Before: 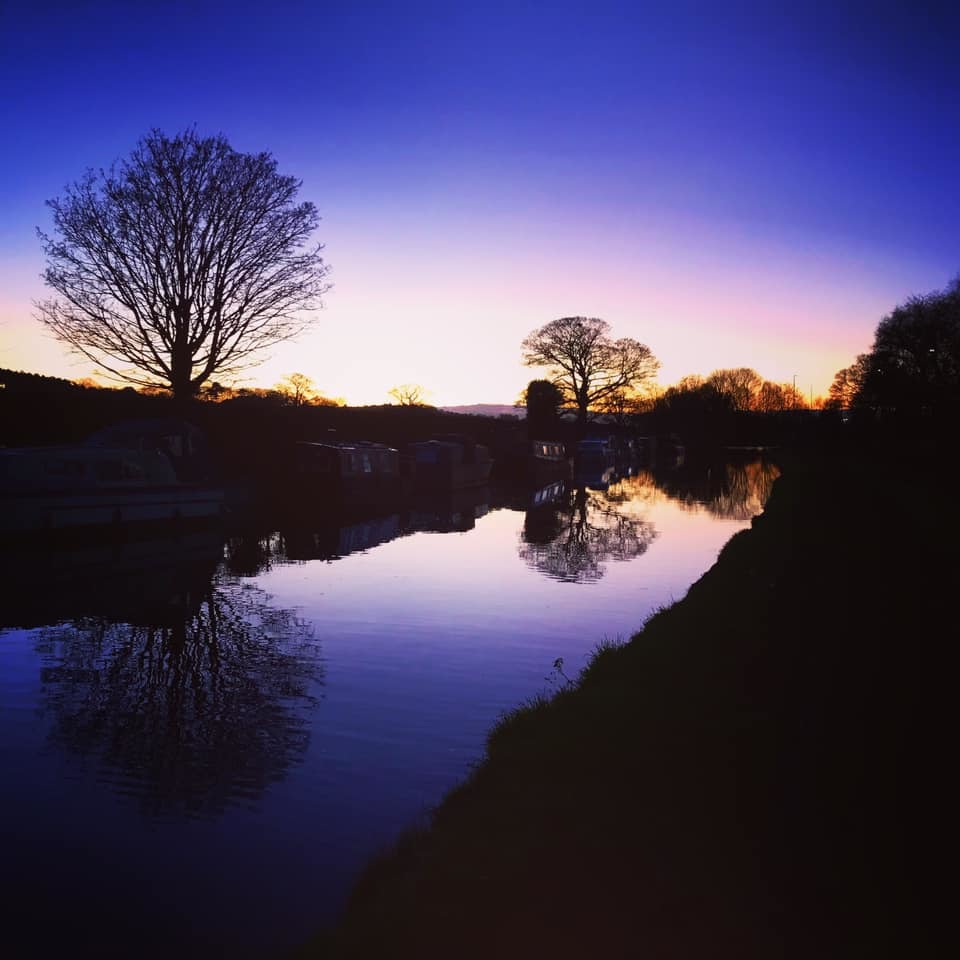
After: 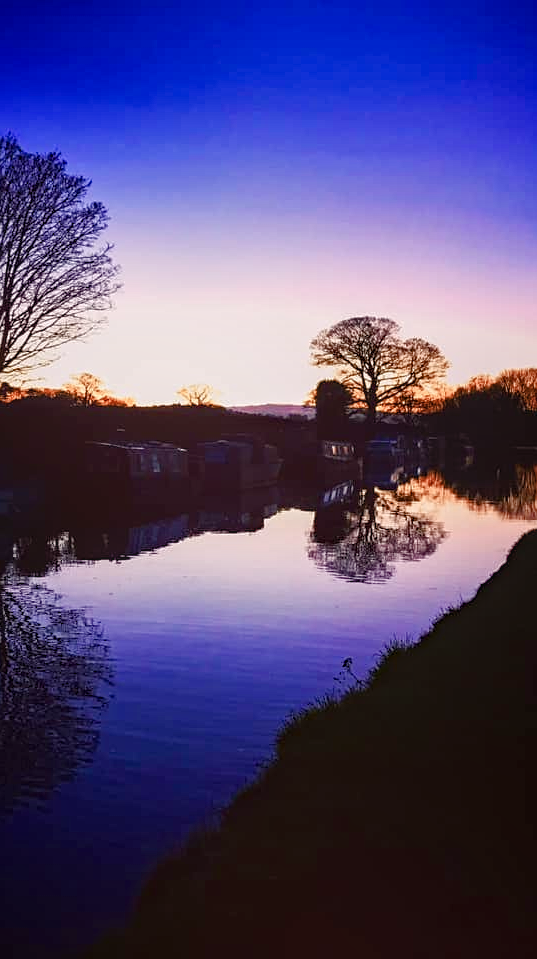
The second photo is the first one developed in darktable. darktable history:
color balance rgb: highlights gain › chroma 1.004%, highlights gain › hue 67.47°, perceptual saturation grading › global saturation 20%, perceptual saturation grading › highlights -50.153%, perceptual saturation grading › shadows 30.97%, global vibrance 20%
sharpen: amount 0.211
color zones: curves: ch2 [(0, 0.5) (0.084, 0.497) (0.323, 0.335) (0.4, 0.497) (1, 0.5)]
crop: left 22.009%, right 22.01%, bottom 0.014%
local contrast: on, module defaults
exposure: exposure 0.029 EV, compensate highlight preservation false
haze removal: on, module defaults
